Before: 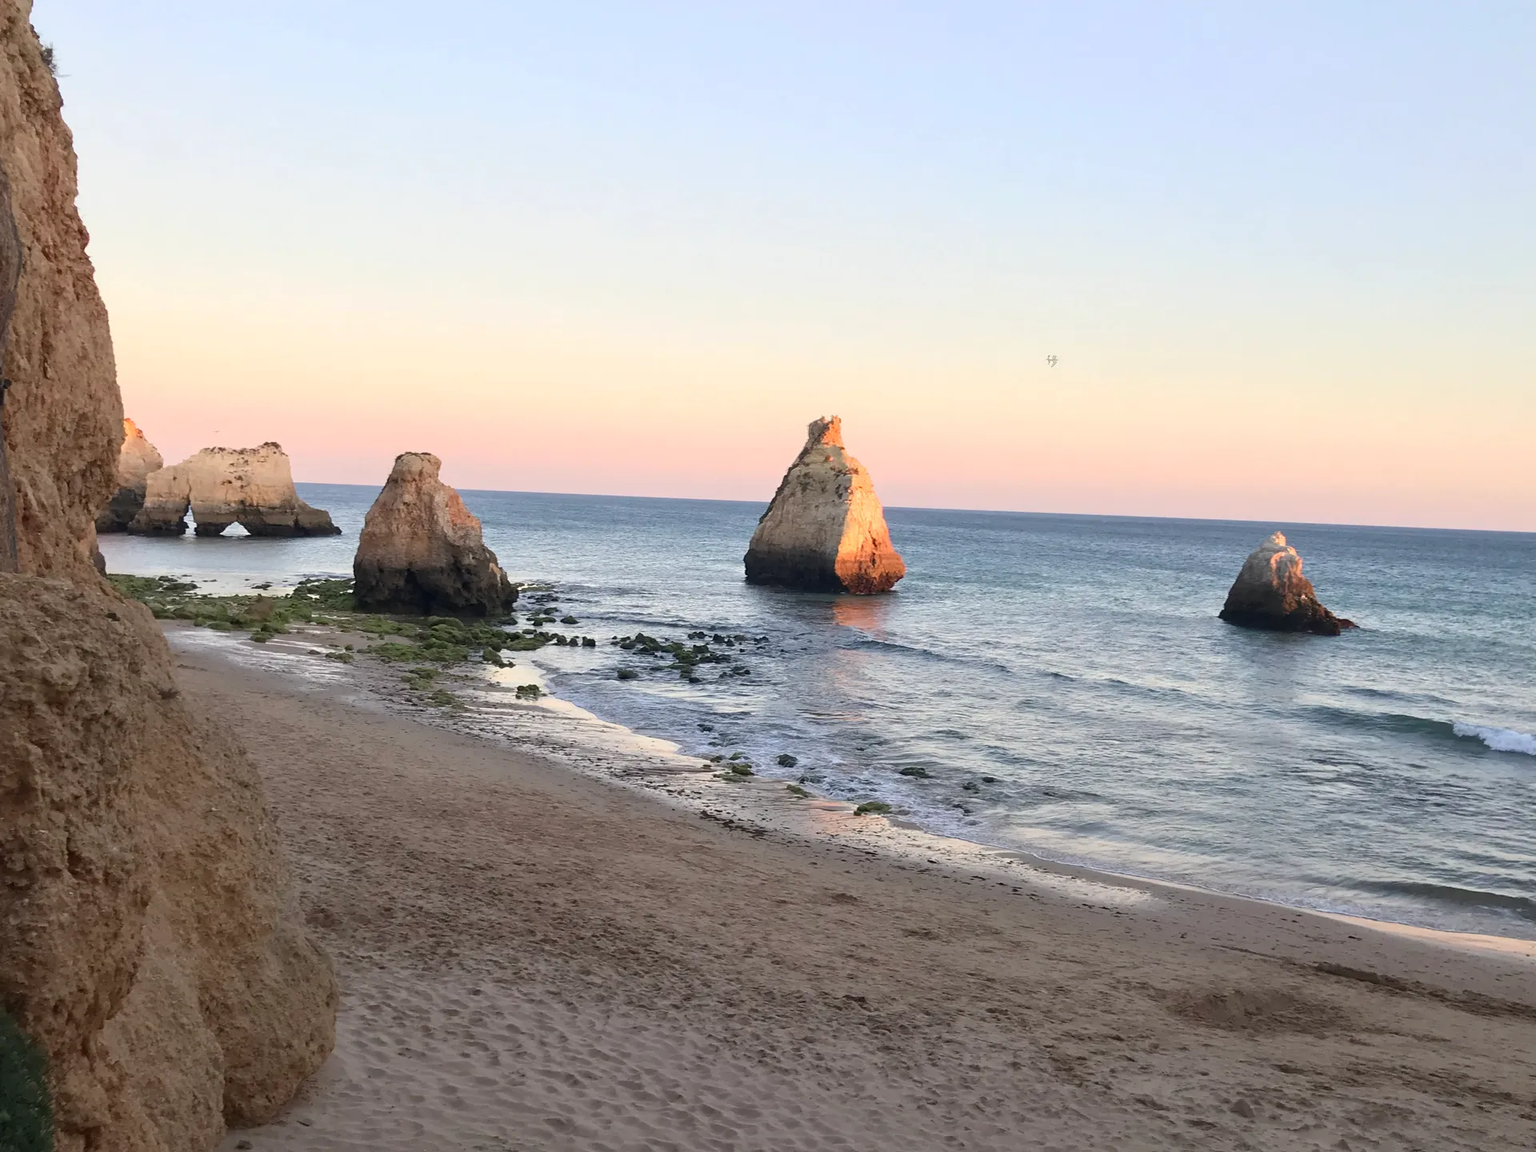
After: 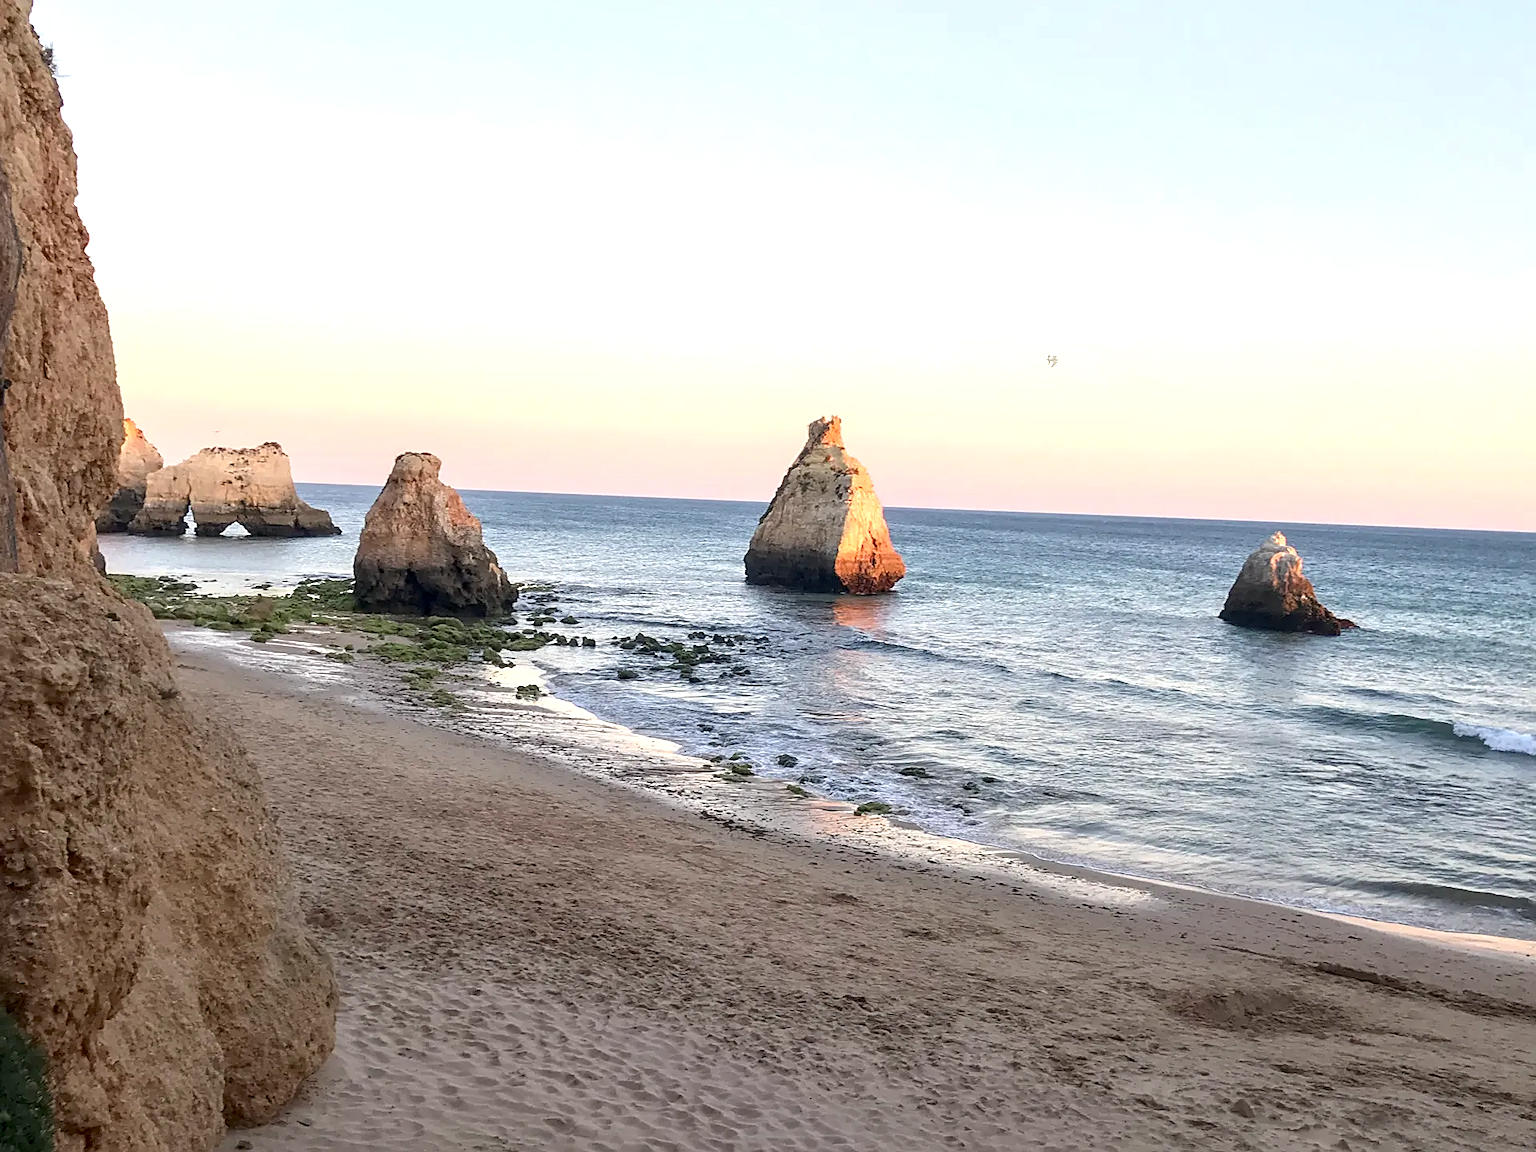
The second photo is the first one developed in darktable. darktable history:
exposure: black level correction 0.003, exposure 0.383 EV, compensate highlight preservation false
sharpen: on, module defaults
local contrast: on, module defaults
